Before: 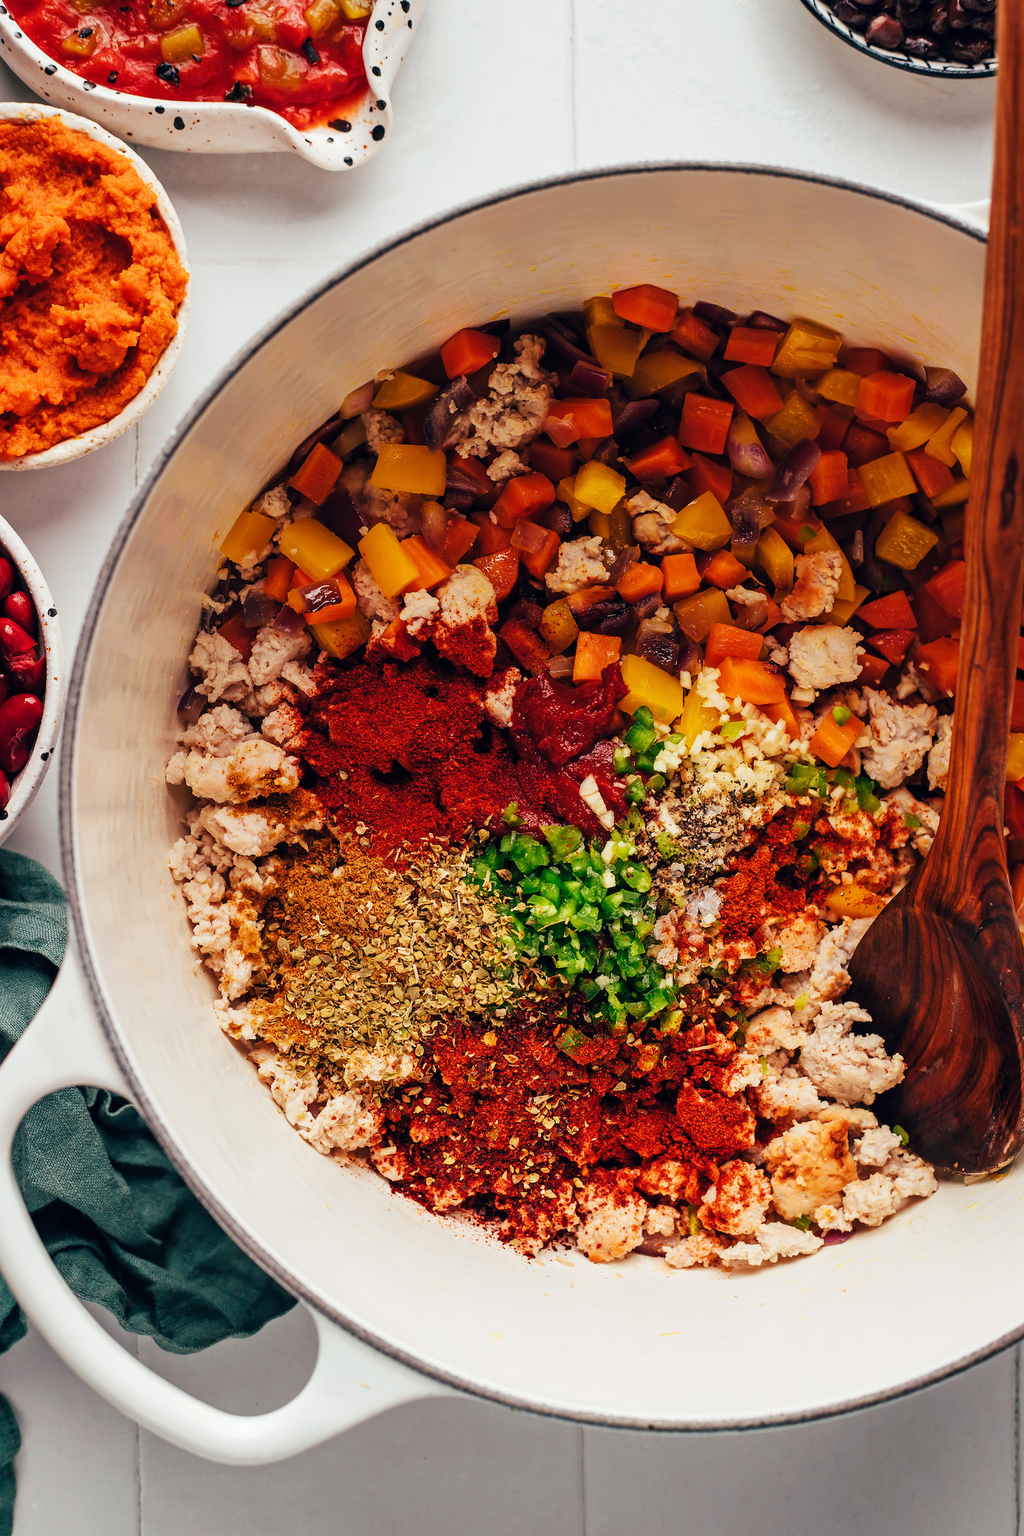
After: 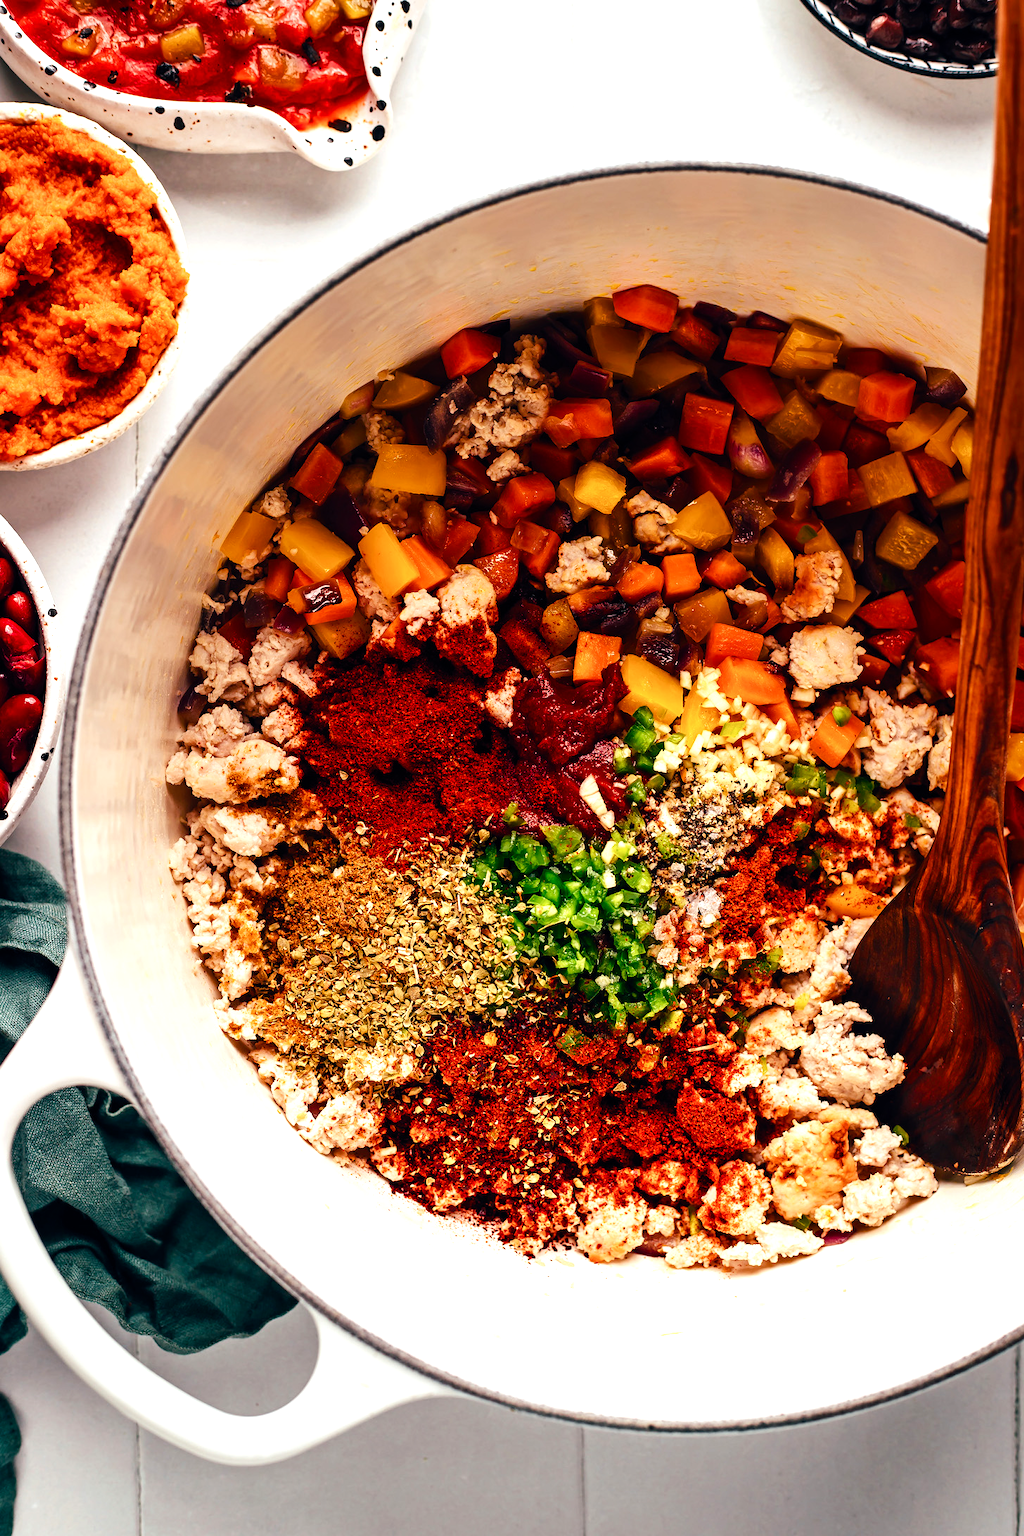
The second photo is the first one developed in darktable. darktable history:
tone equalizer: -8 EV -0.75 EV, -7 EV -0.7 EV, -6 EV -0.6 EV, -5 EV -0.4 EV, -3 EV 0.4 EV, -2 EV 0.6 EV, -1 EV 0.7 EV, +0 EV 0.75 EV, edges refinement/feathering 500, mask exposure compensation -1.57 EV, preserve details no
color balance rgb: perceptual saturation grading › global saturation 20%, perceptual saturation grading › highlights -25%, perceptual saturation grading › shadows 25%
